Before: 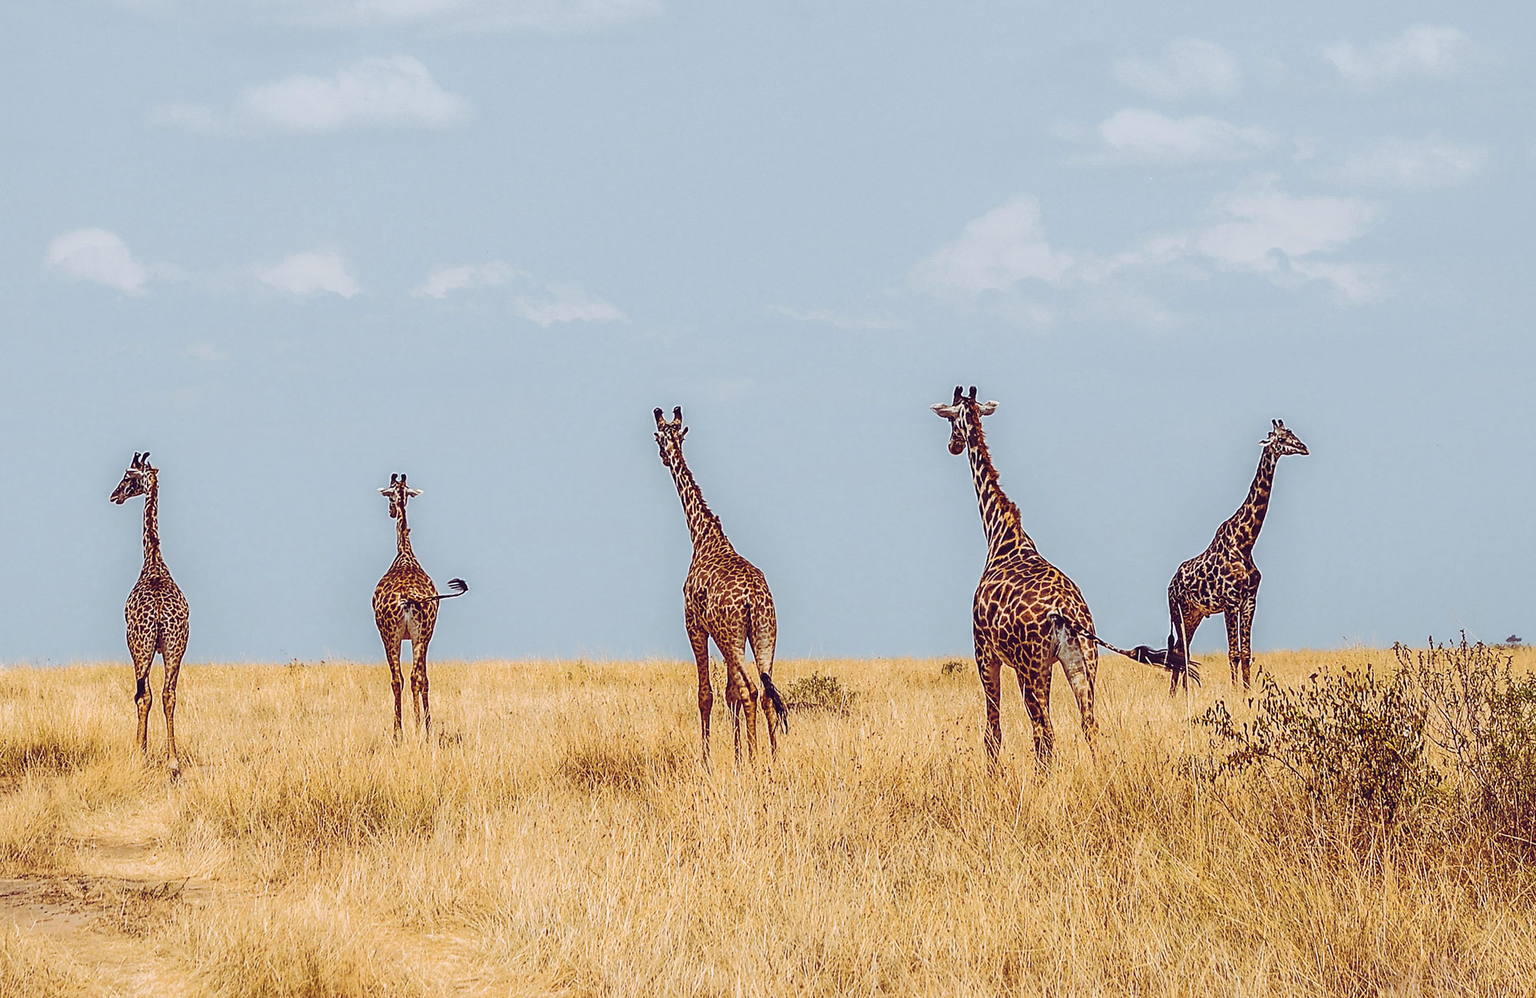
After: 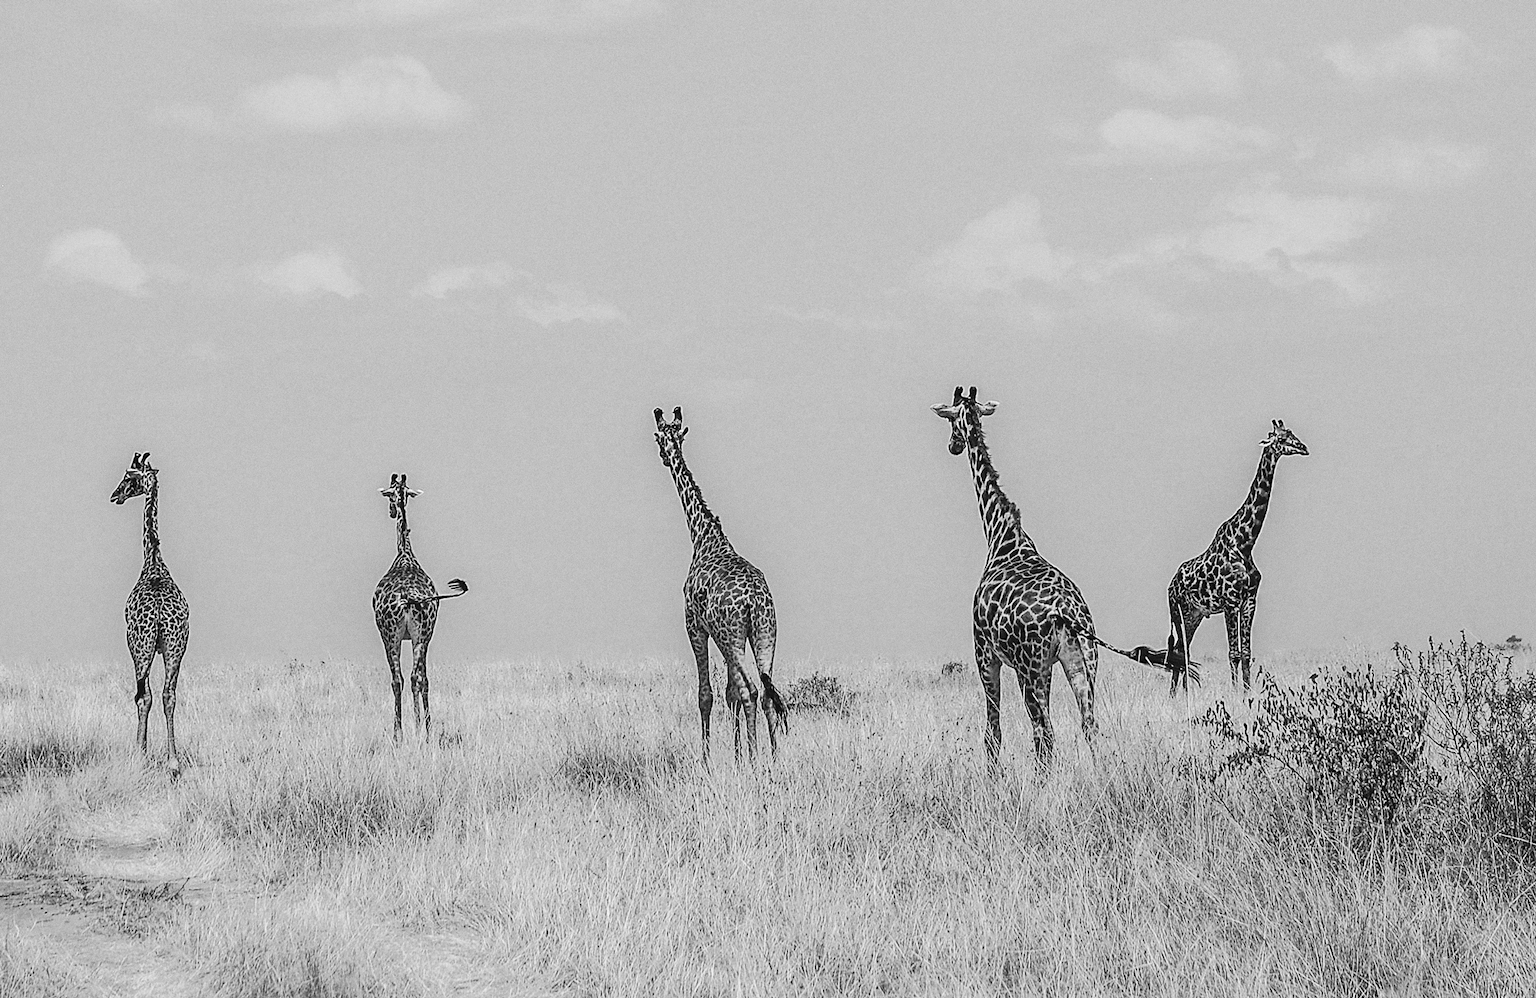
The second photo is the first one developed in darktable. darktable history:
monochrome: on, module defaults
grain: coarseness 0.09 ISO
